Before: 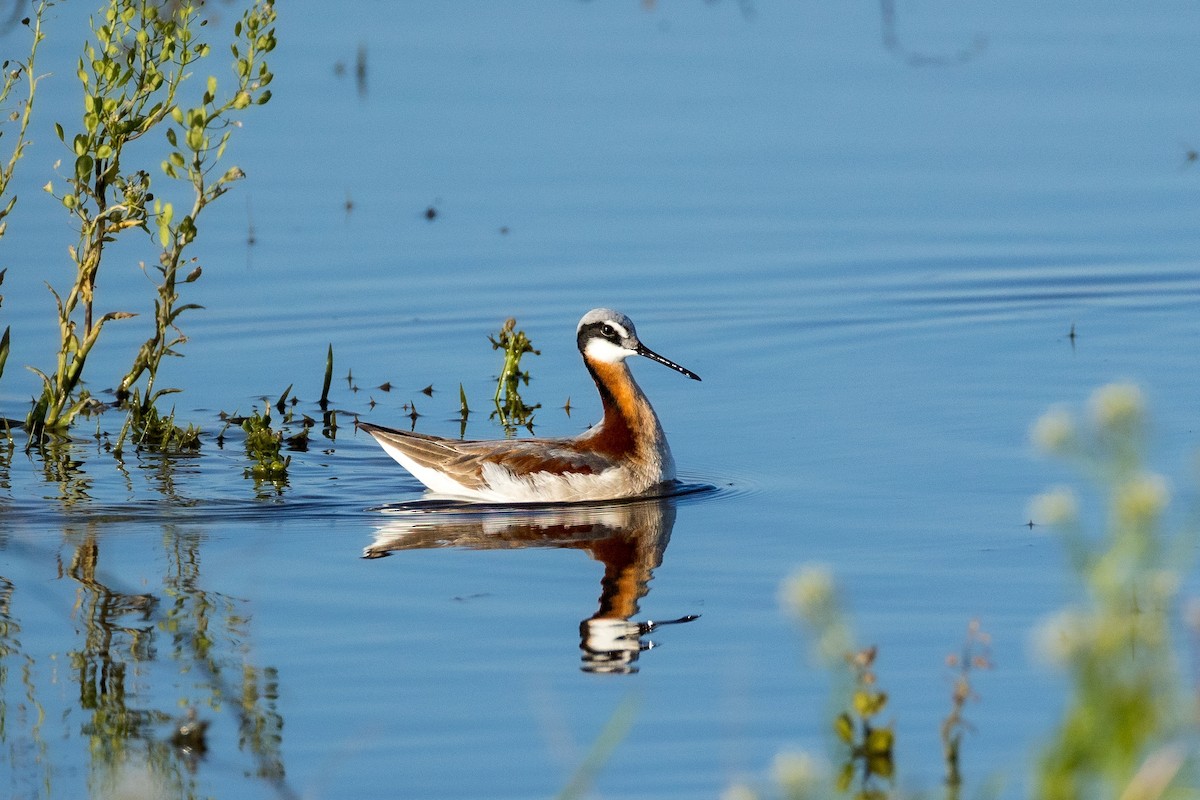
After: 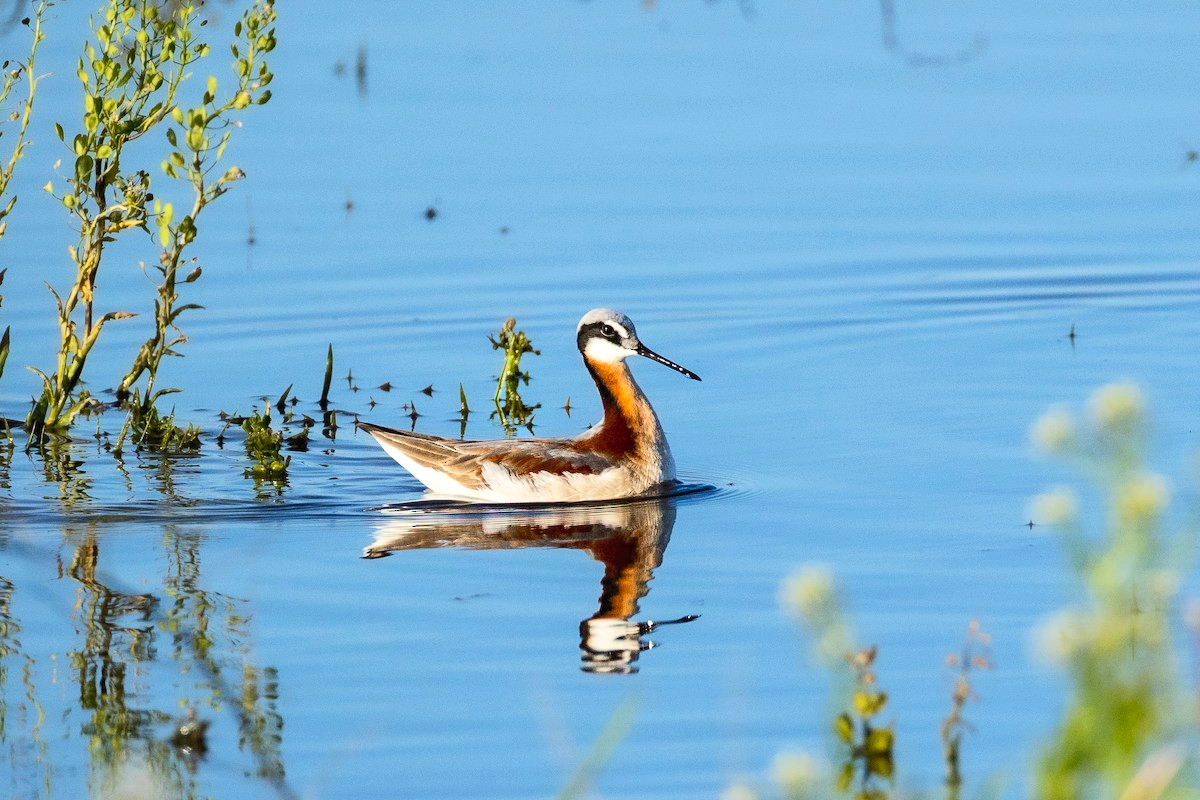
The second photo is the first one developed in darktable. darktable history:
contrast brightness saturation: contrast 0.205, brightness 0.169, saturation 0.217
